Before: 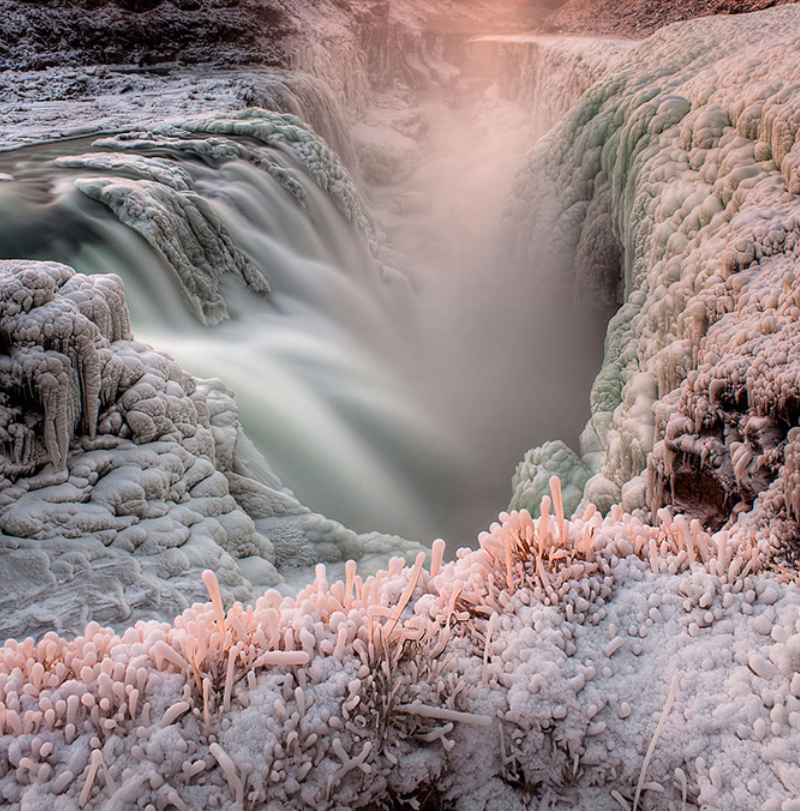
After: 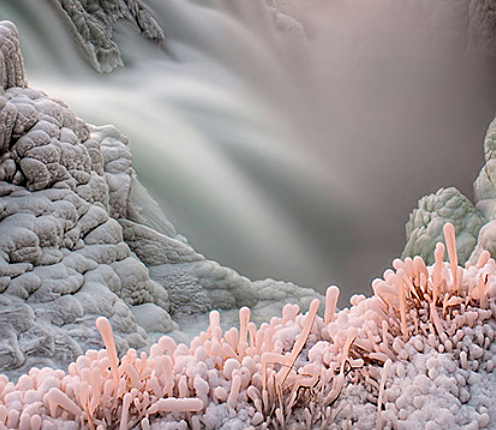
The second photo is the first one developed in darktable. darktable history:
crop: left 13.312%, top 31.28%, right 24.627%, bottom 15.582%
sharpen: on, module defaults
